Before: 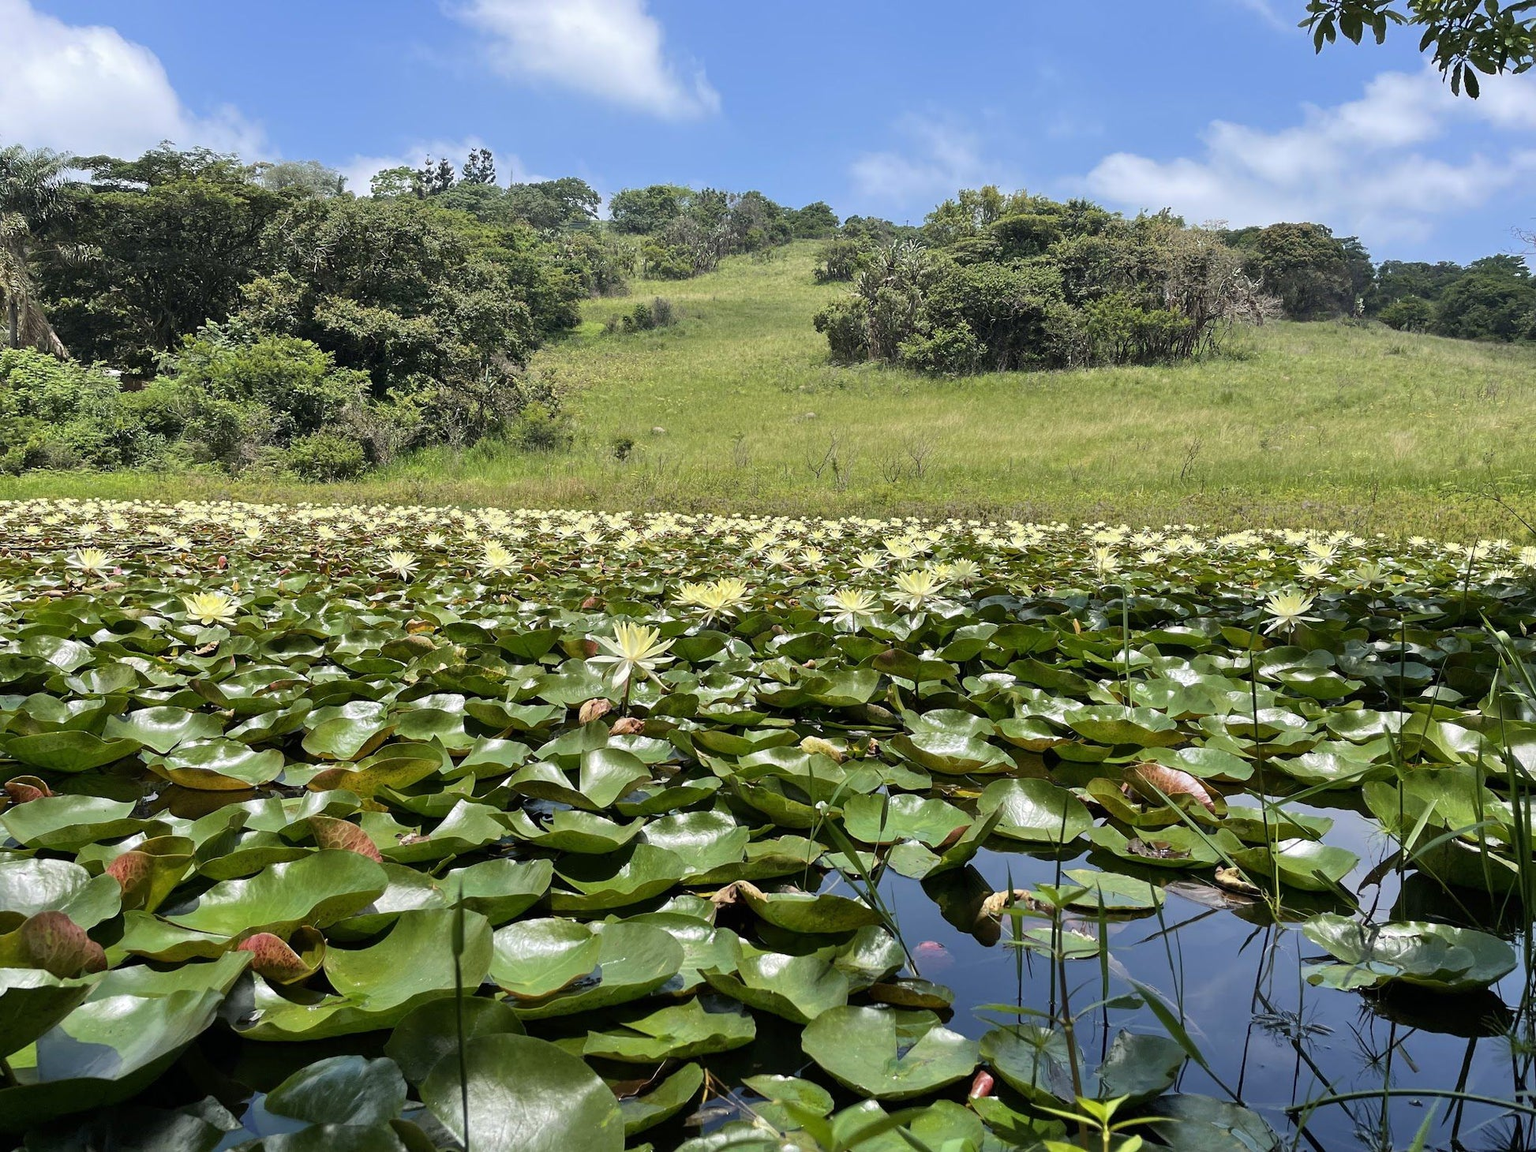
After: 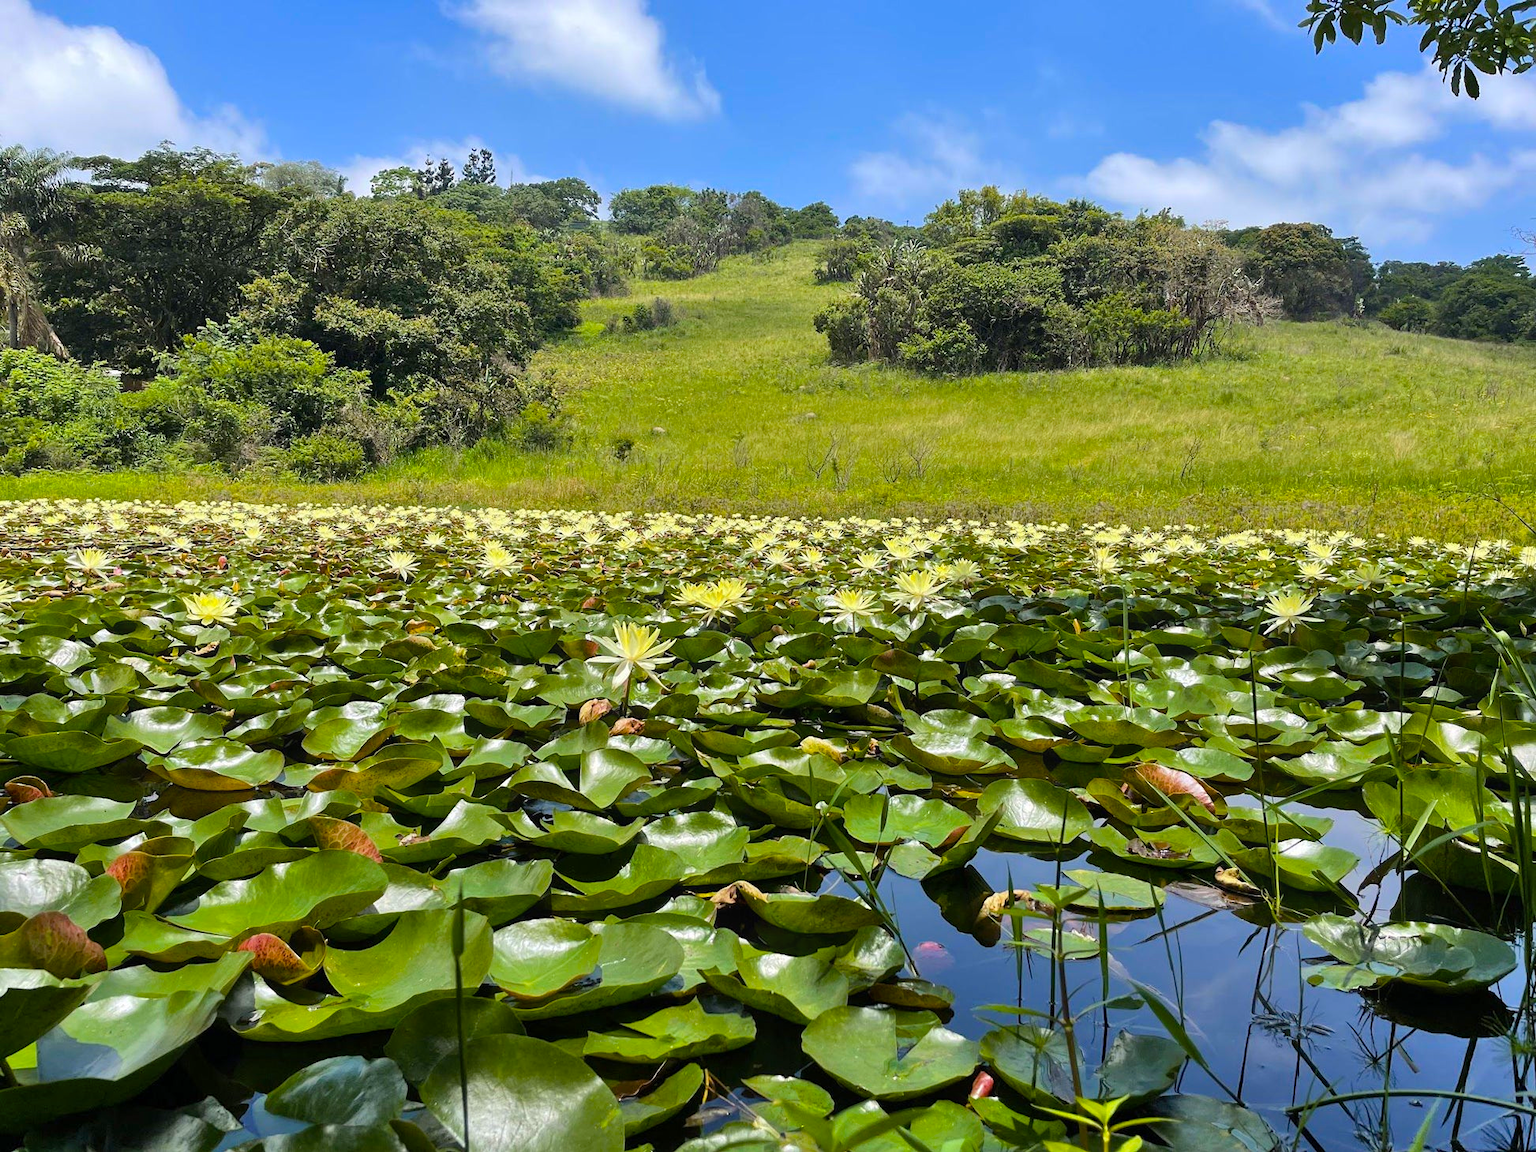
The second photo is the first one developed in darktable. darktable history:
color balance rgb: linear chroma grading › global chroma 15%, perceptual saturation grading › global saturation 30%
shadows and highlights: shadows 49, highlights -41, soften with gaussian
bloom: size 9%, threshold 100%, strength 7%
